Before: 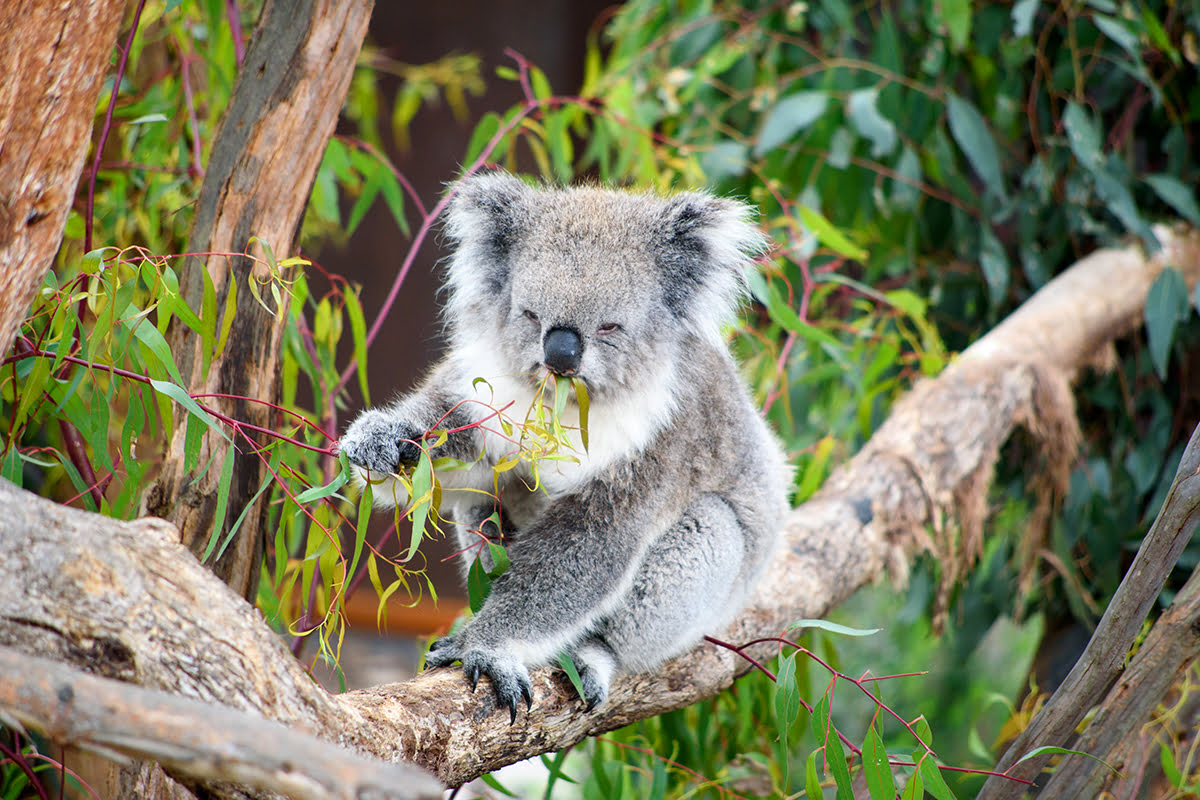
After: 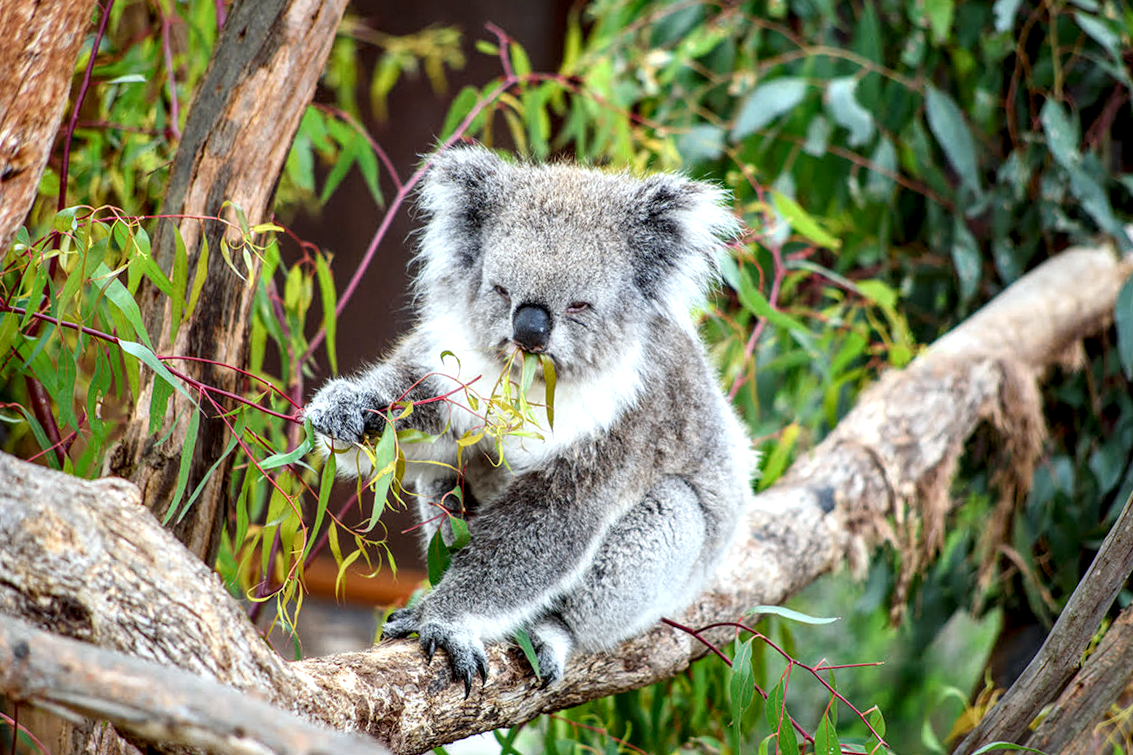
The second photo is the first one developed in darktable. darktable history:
color correction: highlights a* -2.85, highlights b* -1.94, shadows a* 2.45, shadows b* 2.93
local contrast: detail 150%
crop and rotate: angle -2.29°
